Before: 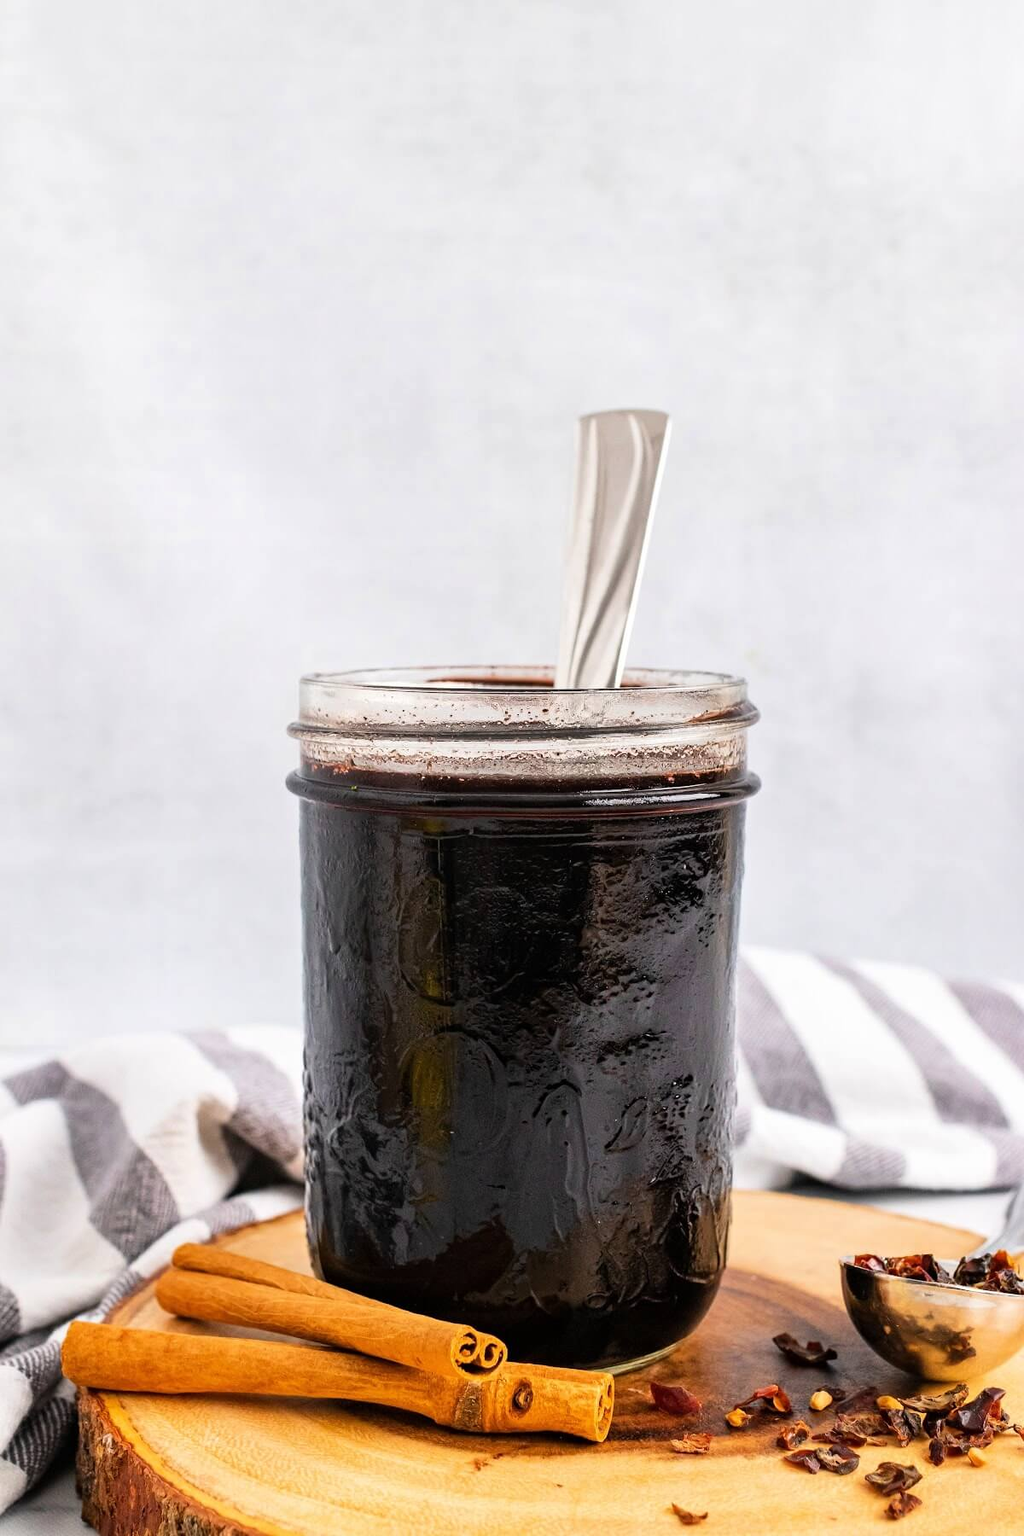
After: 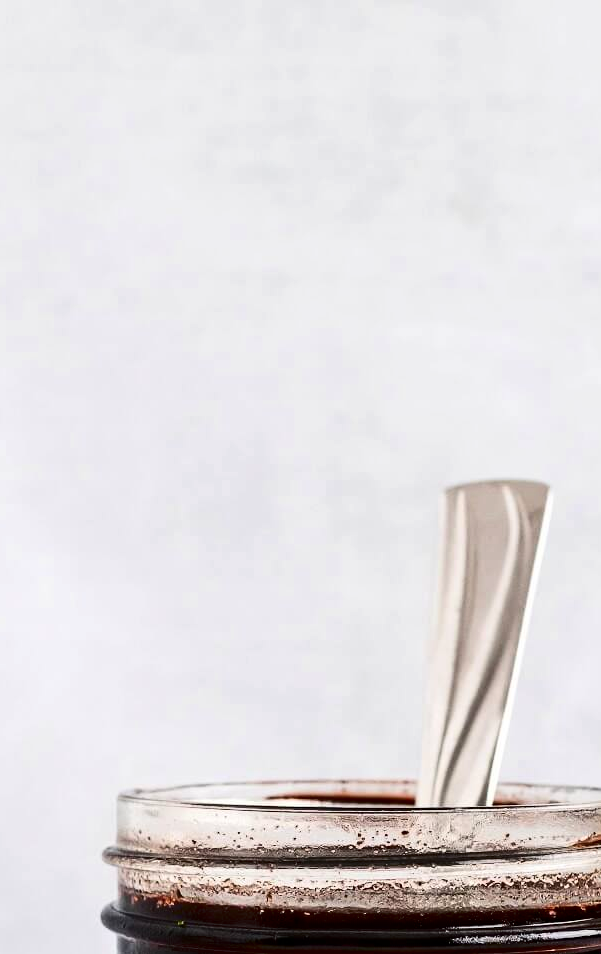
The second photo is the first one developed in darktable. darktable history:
contrast brightness saturation: contrast 0.191, brightness -0.238, saturation 0.109
tone equalizer: -7 EV 0.101 EV
crop: left 19.563%, right 30.314%, bottom 46.96%
